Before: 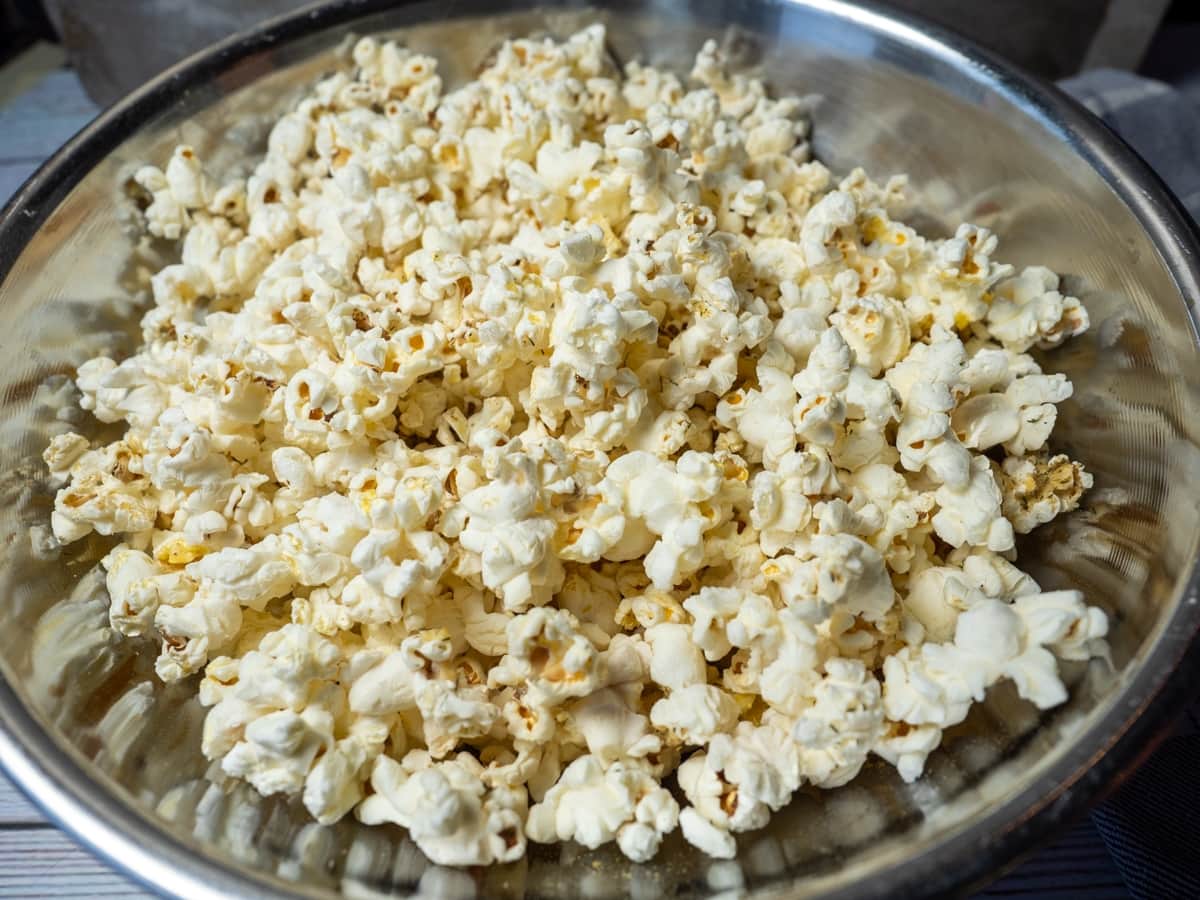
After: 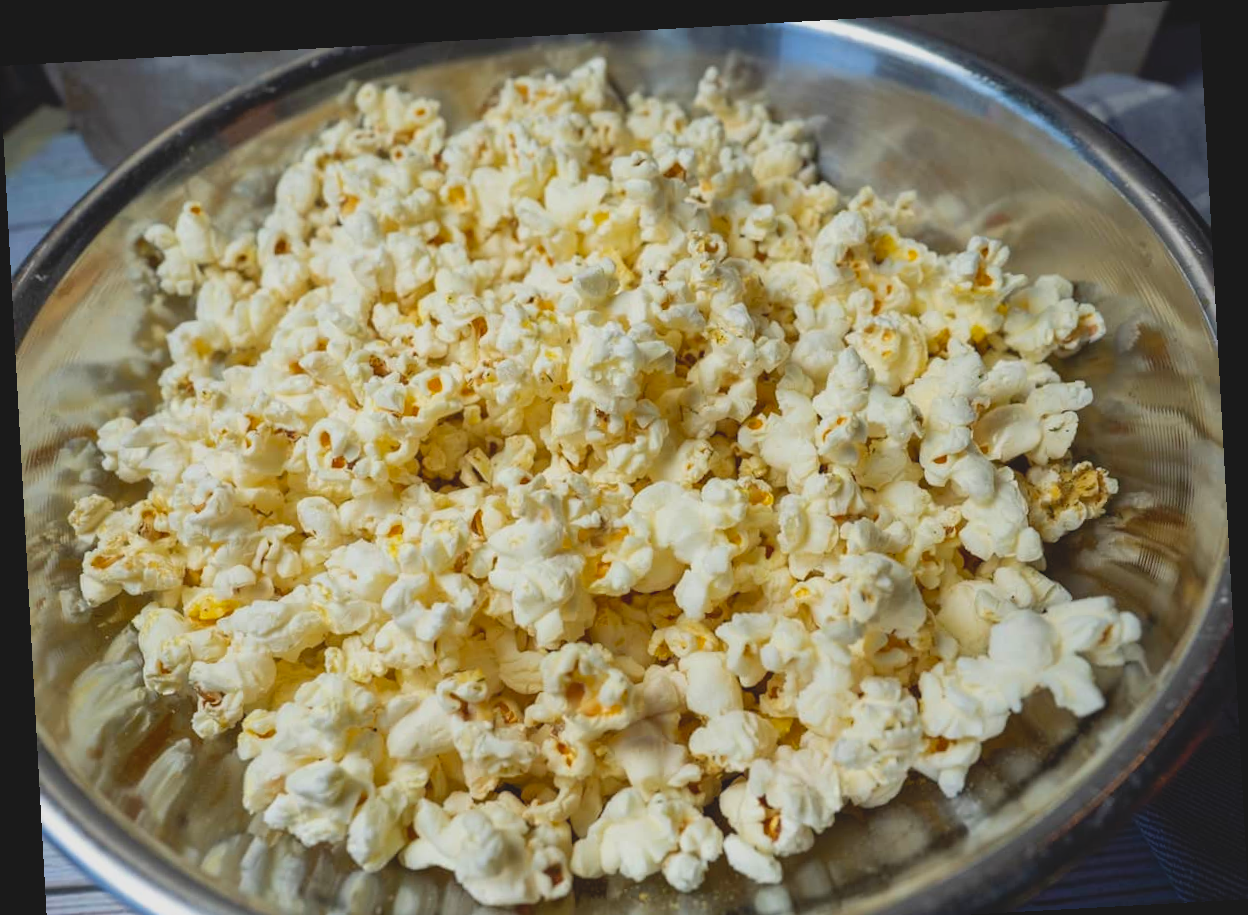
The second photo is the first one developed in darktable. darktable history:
contrast brightness saturation: contrast -0.19, saturation 0.19
crop and rotate: top 0%, bottom 5.097%
rotate and perspective: rotation -3.18°, automatic cropping off
